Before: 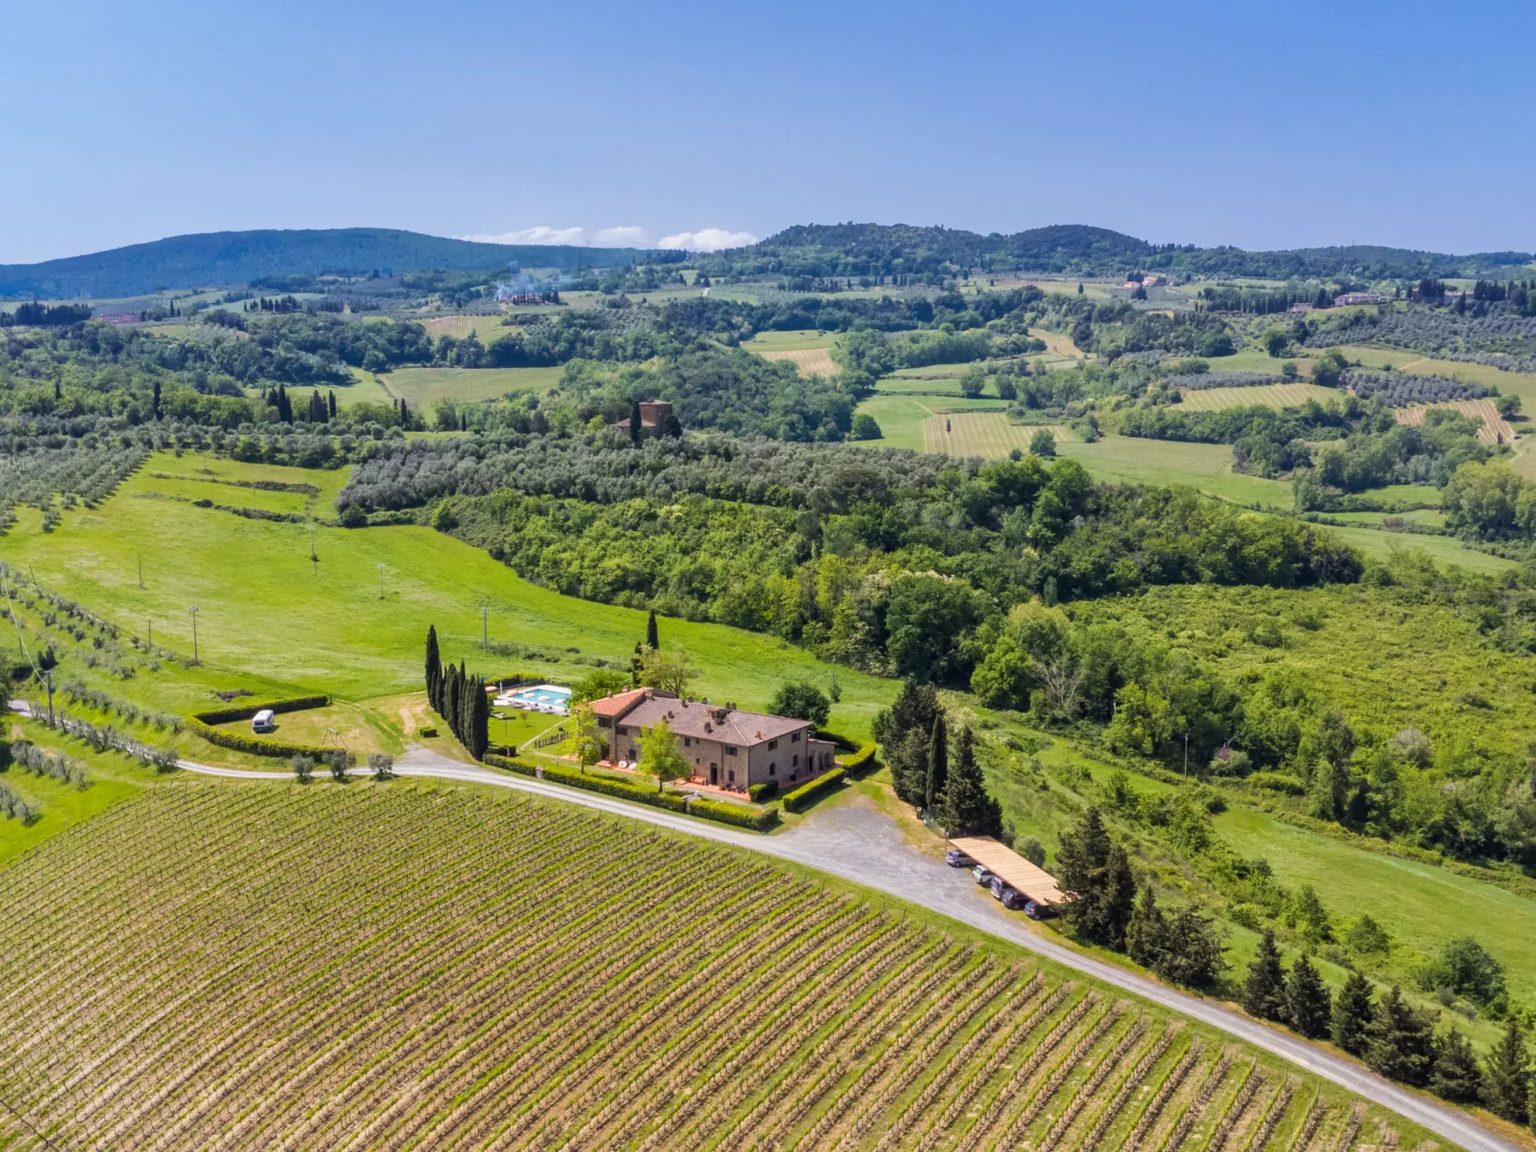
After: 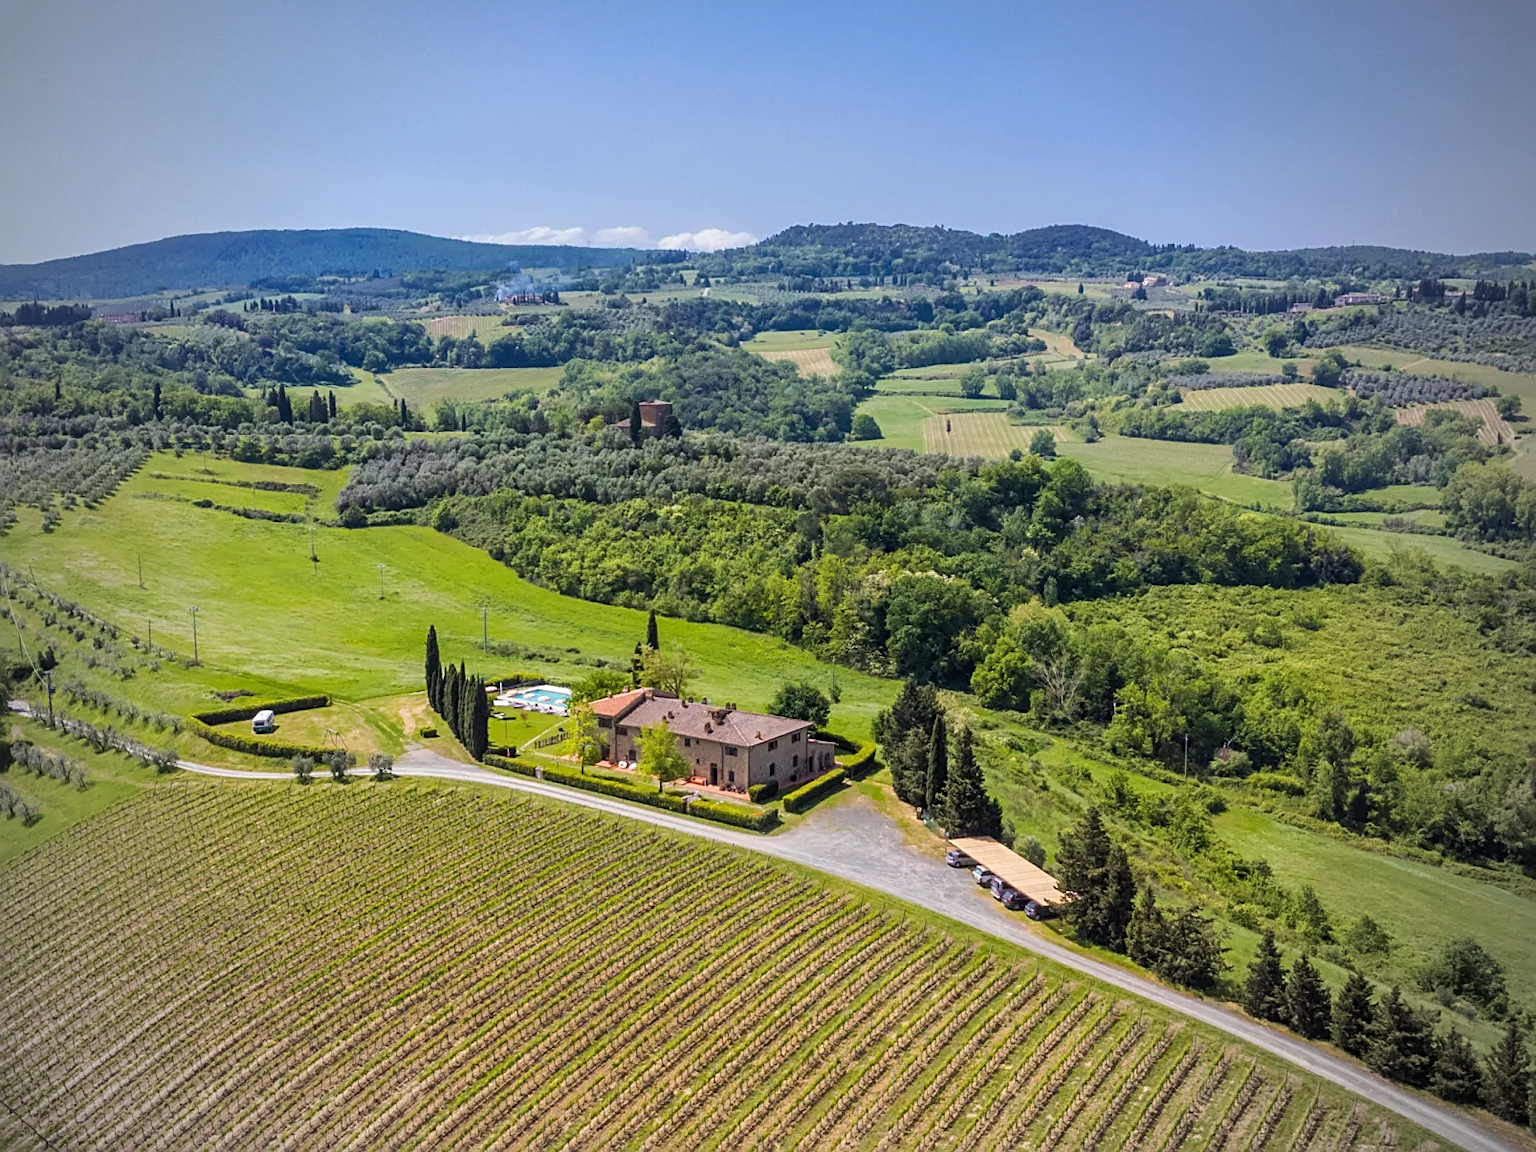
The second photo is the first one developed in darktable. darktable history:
vignetting: fall-off start 71.74%
sharpen: on, module defaults
